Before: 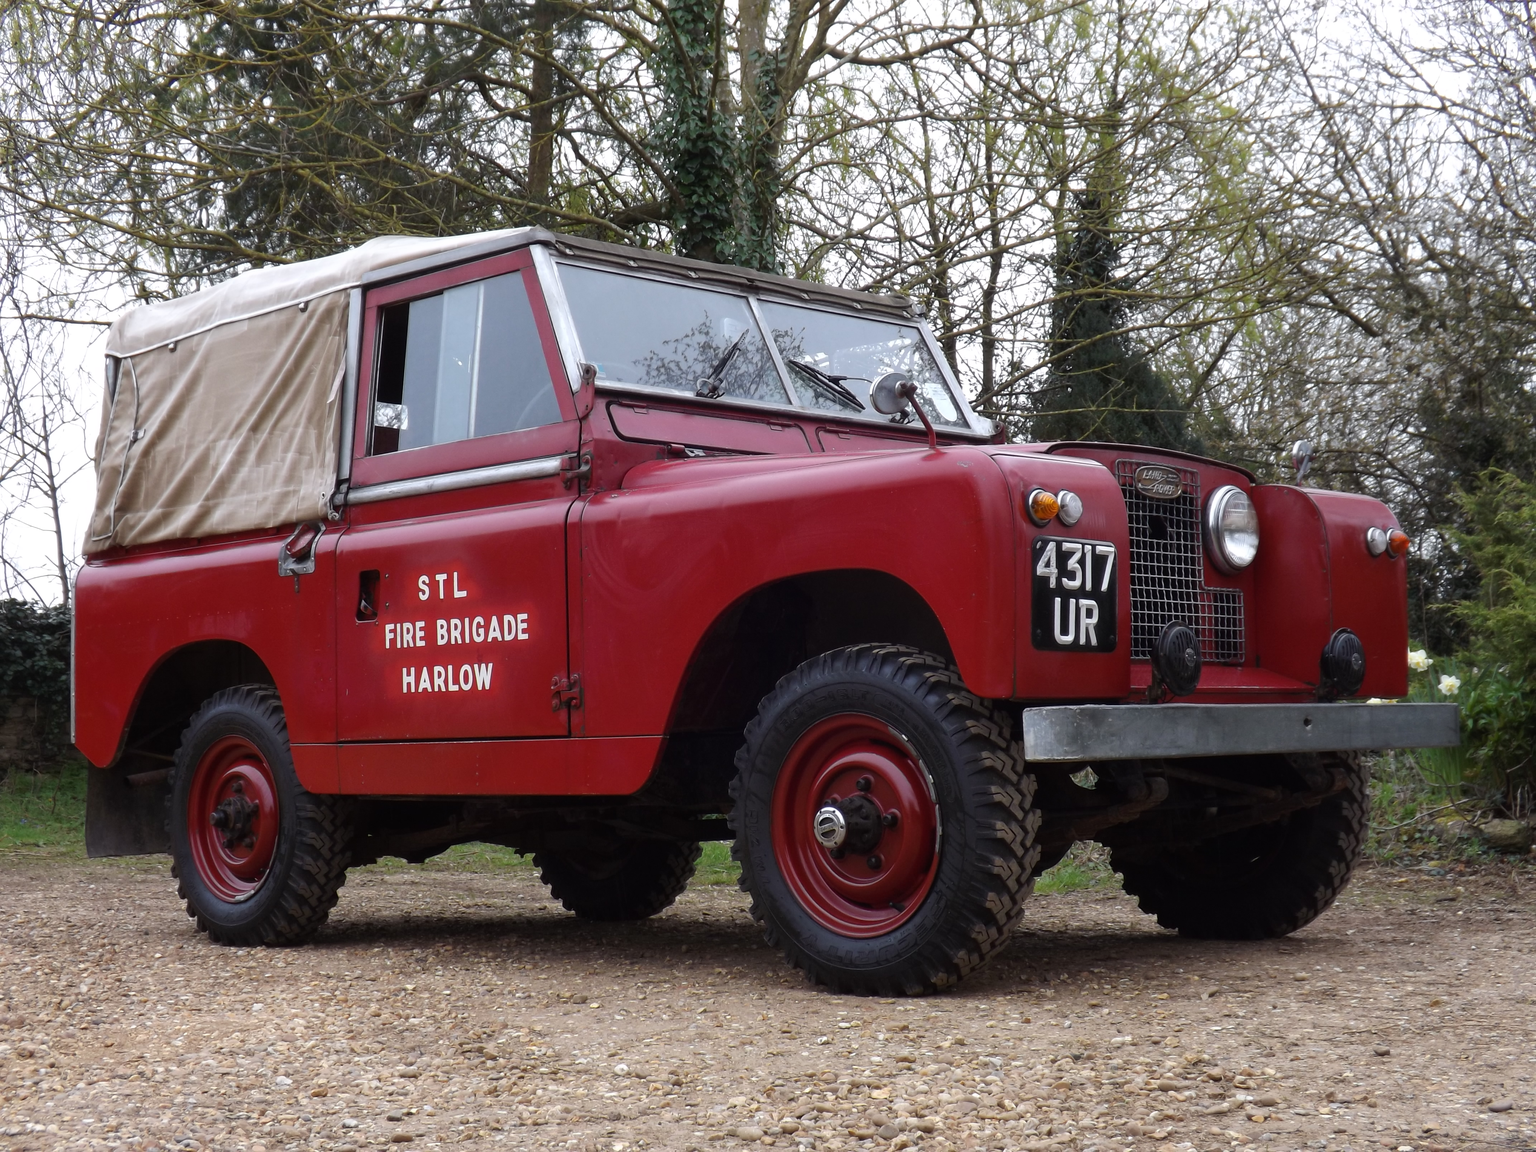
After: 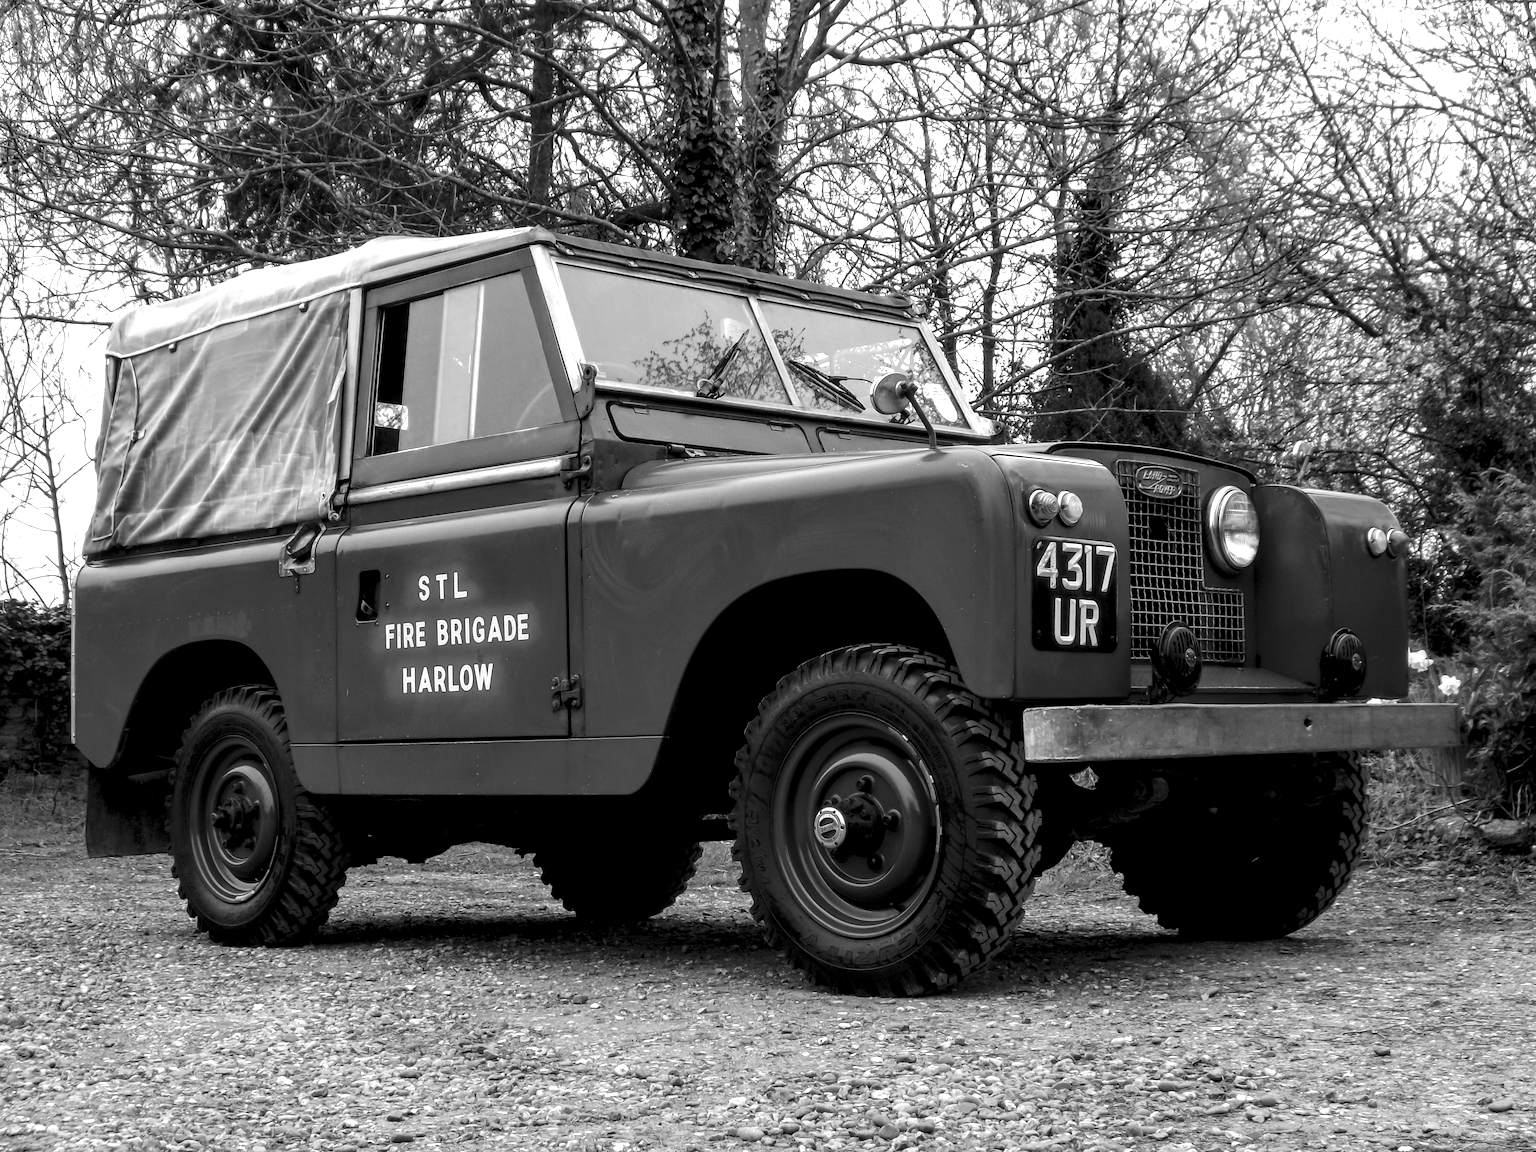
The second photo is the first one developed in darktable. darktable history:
color balance rgb: shadows lift › hue 87.51°, highlights gain › chroma 3.21%, highlights gain › hue 55.1°, global offset › chroma 0.15%, global offset › hue 253.66°, linear chroma grading › global chroma 0.5%
monochrome: on, module defaults
local contrast: highlights 79%, shadows 56%, detail 175%, midtone range 0.428
